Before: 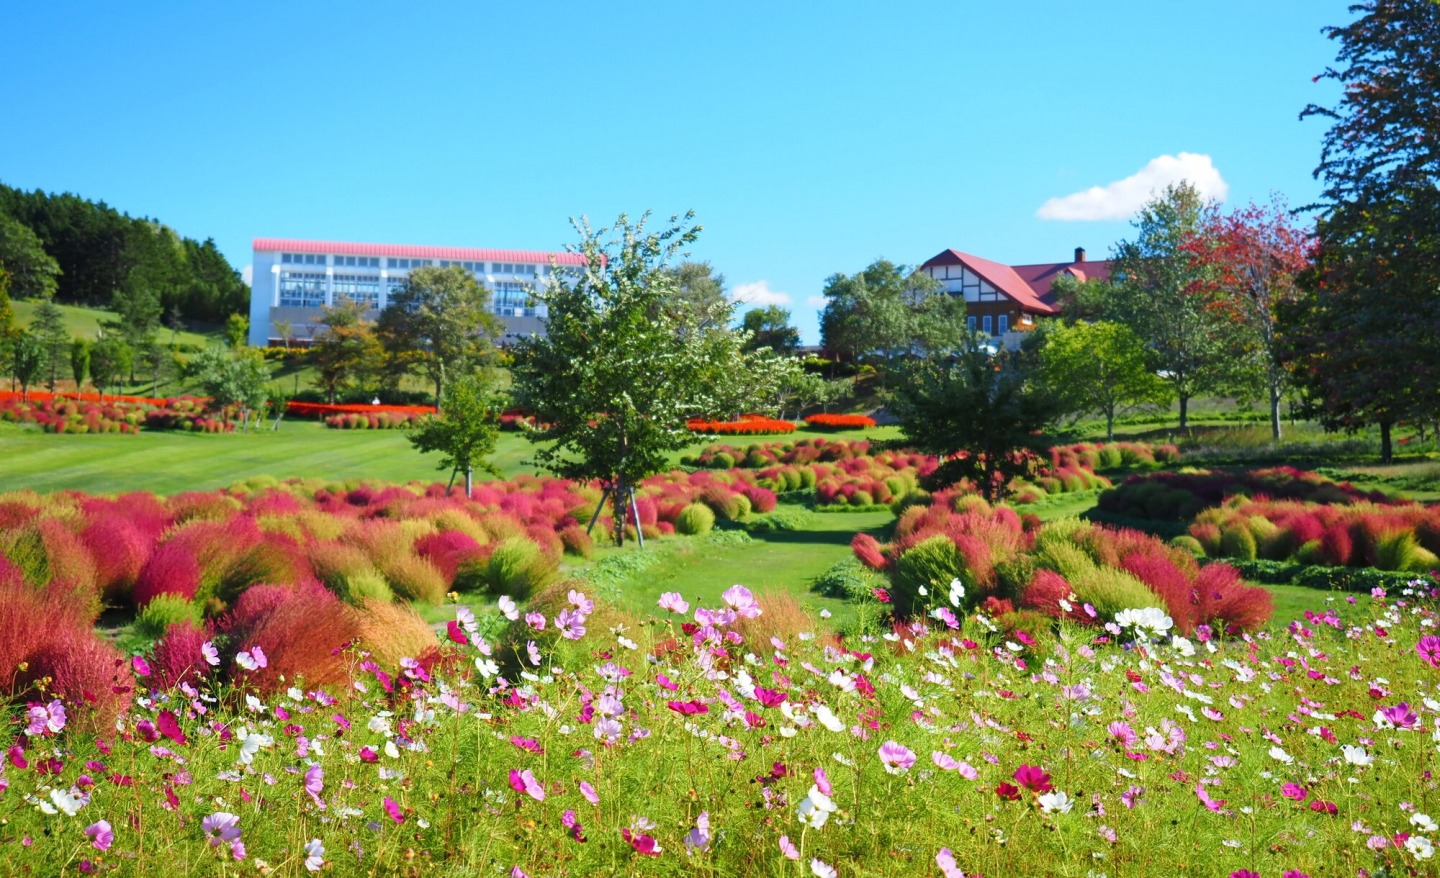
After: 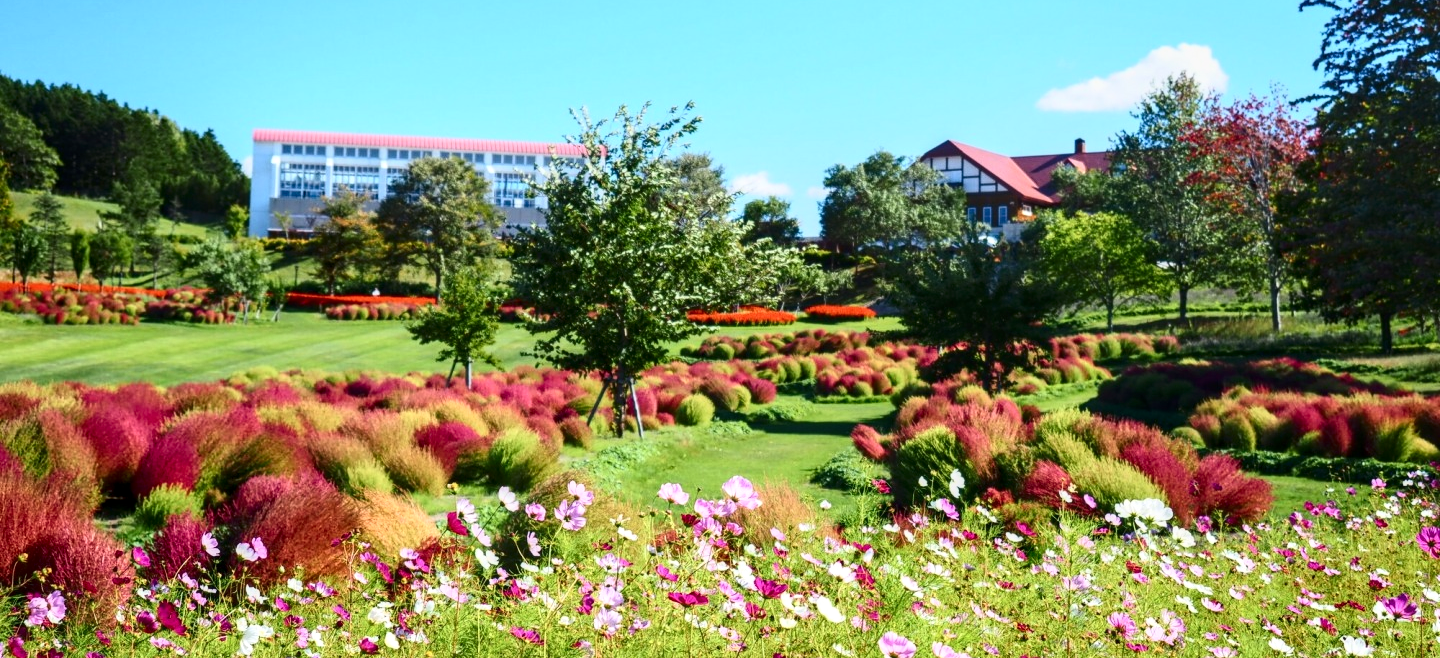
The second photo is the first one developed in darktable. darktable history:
local contrast: on, module defaults
crop and rotate: top 12.5%, bottom 12.5%
contrast brightness saturation: contrast 0.28
